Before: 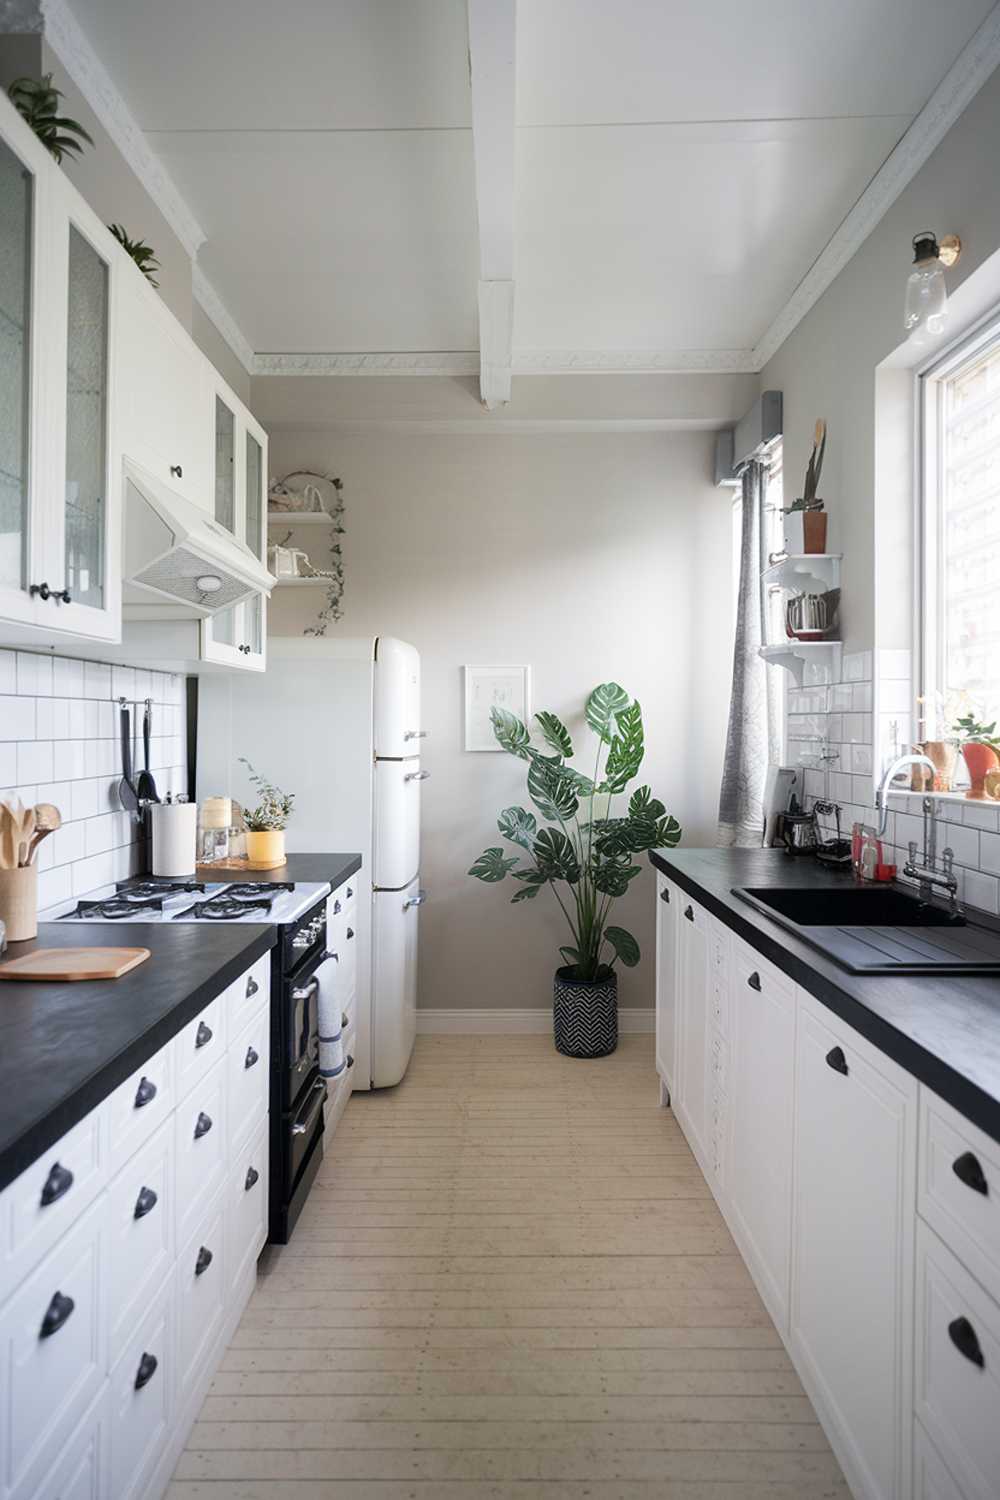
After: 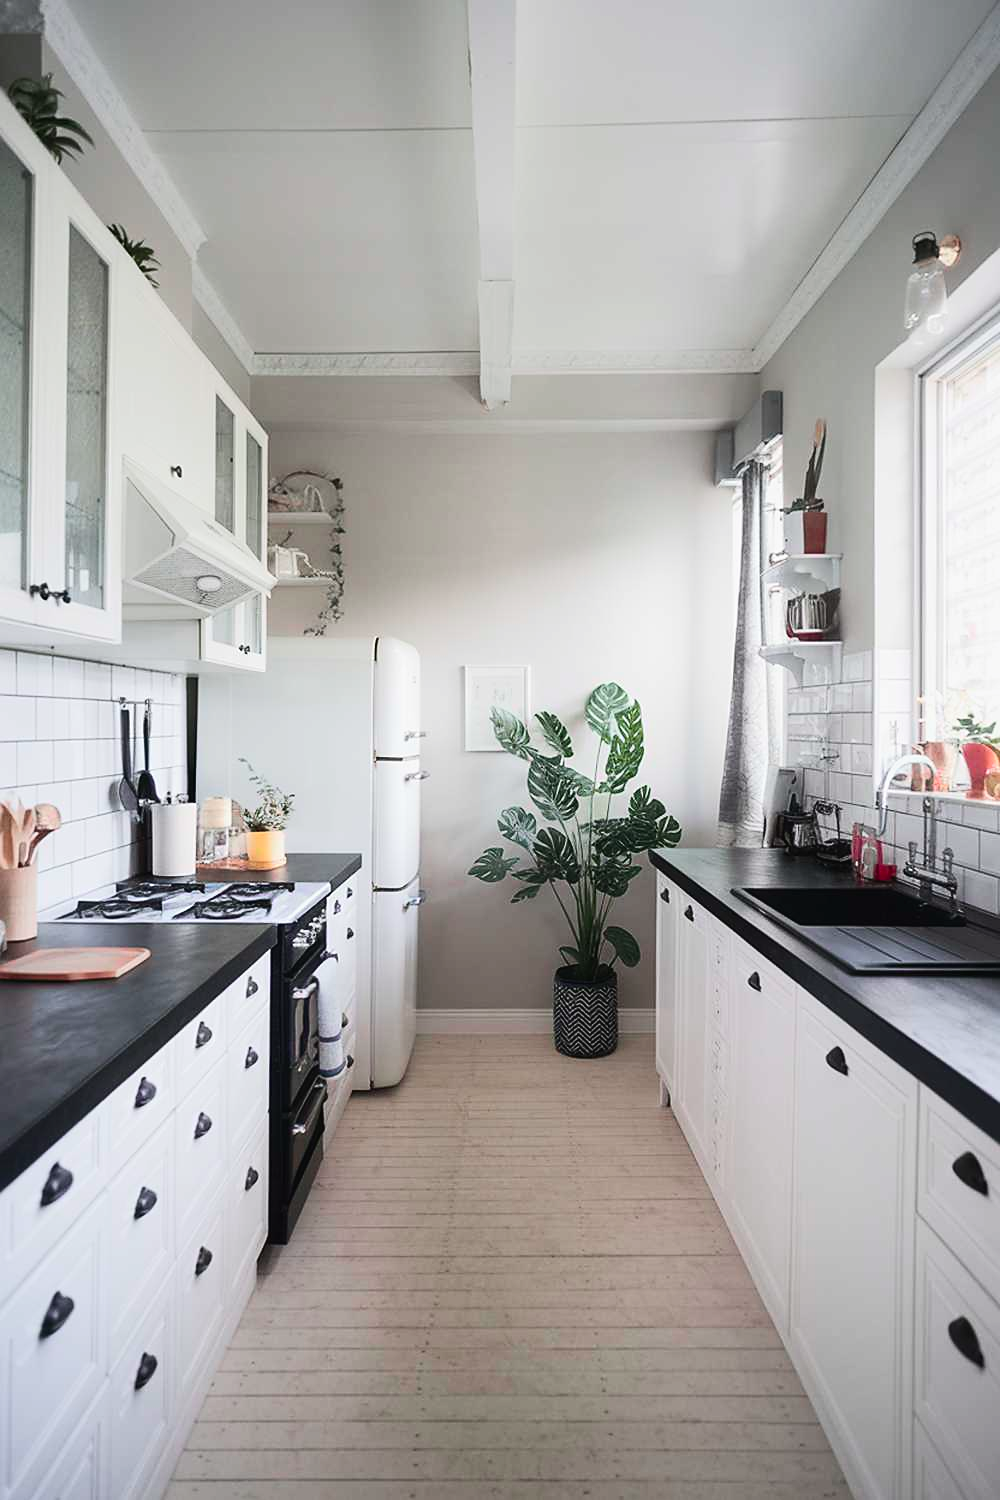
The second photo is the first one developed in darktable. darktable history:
sharpen: radius 1.549, amount 0.367, threshold 1.306
tone curve: curves: ch0 [(0, 0.023) (0.217, 0.19) (0.754, 0.801) (1, 0.977)]; ch1 [(0, 0) (0.392, 0.398) (0.5, 0.5) (0.521, 0.529) (0.56, 0.592) (1, 1)]; ch2 [(0, 0) (0.5, 0.5) (0.579, 0.561) (0.65, 0.657) (1, 1)], color space Lab, independent channels, preserve colors none
color correction: highlights b* -0.052, saturation 0.98
